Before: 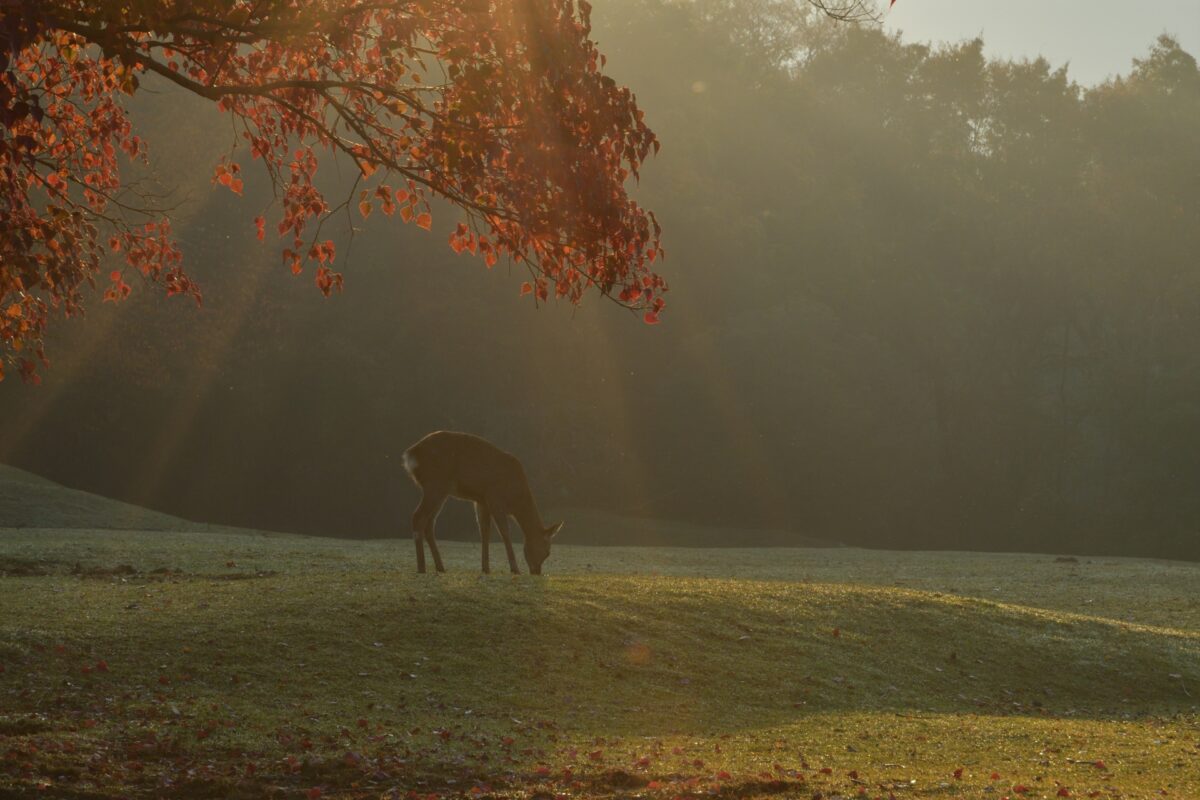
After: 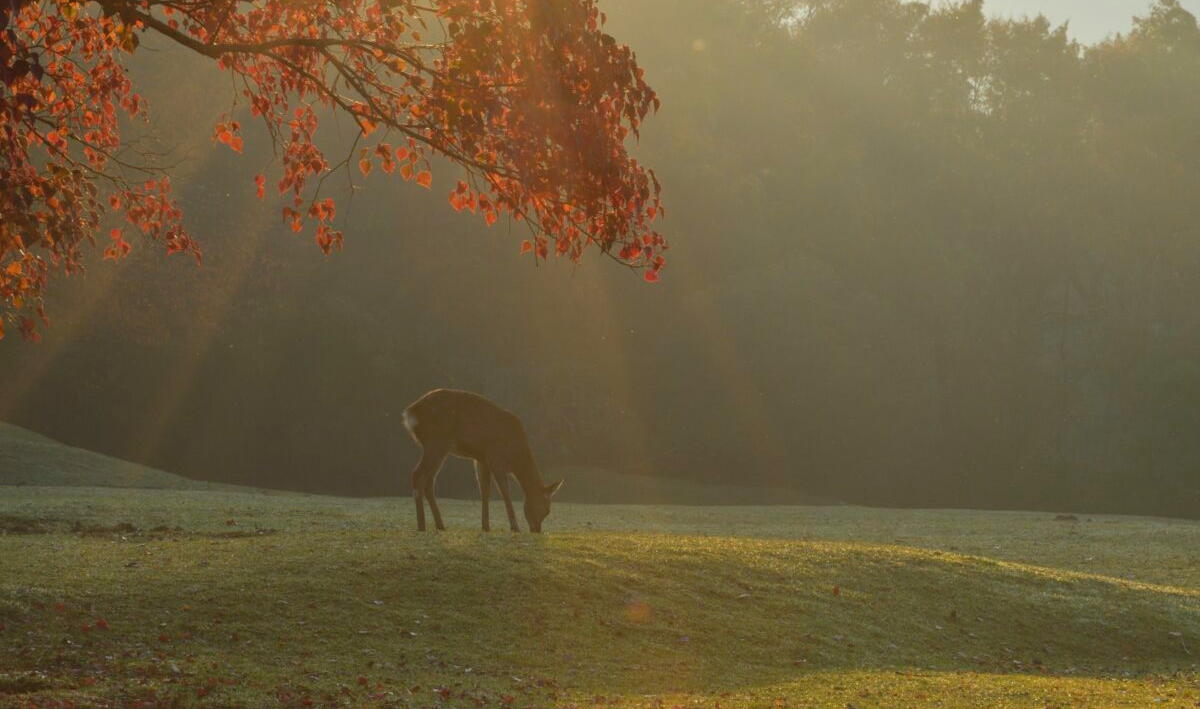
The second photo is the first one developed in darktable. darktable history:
contrast brightness saturation: brightness 0.088, saturation 0.193
crop and rotate: top 5.482%, bottom 5.803%
